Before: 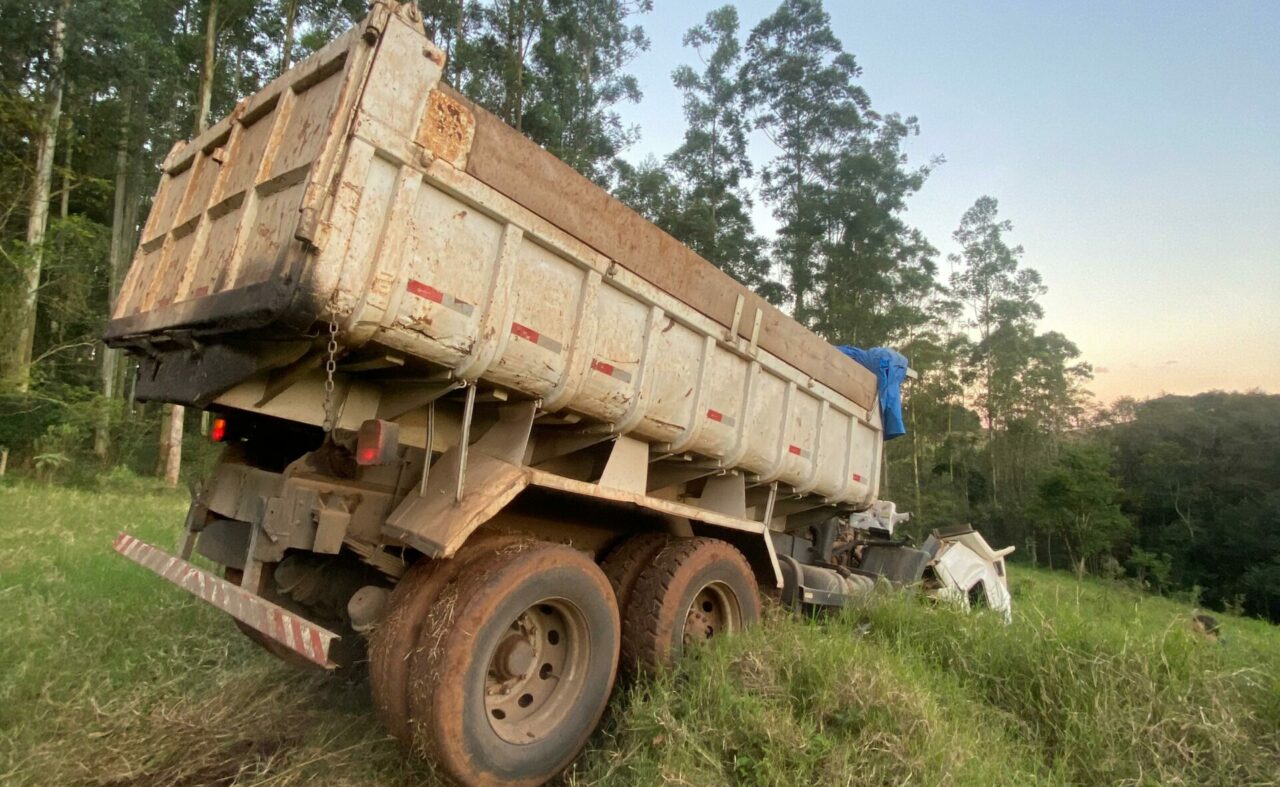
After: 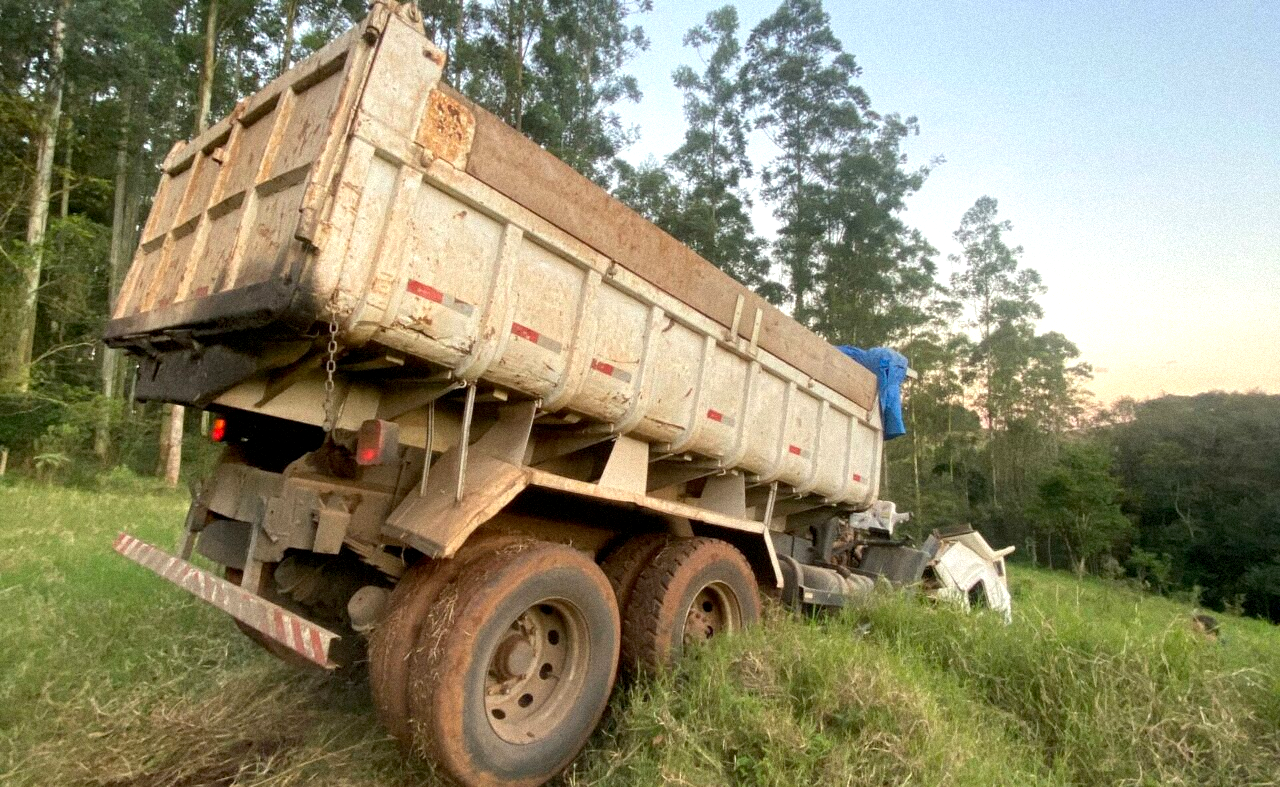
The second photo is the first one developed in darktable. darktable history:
exposure: black level correction 0.003, exposure 0.383 EV, compensate highlight preservation false
grain: mid-tones bias 0%
